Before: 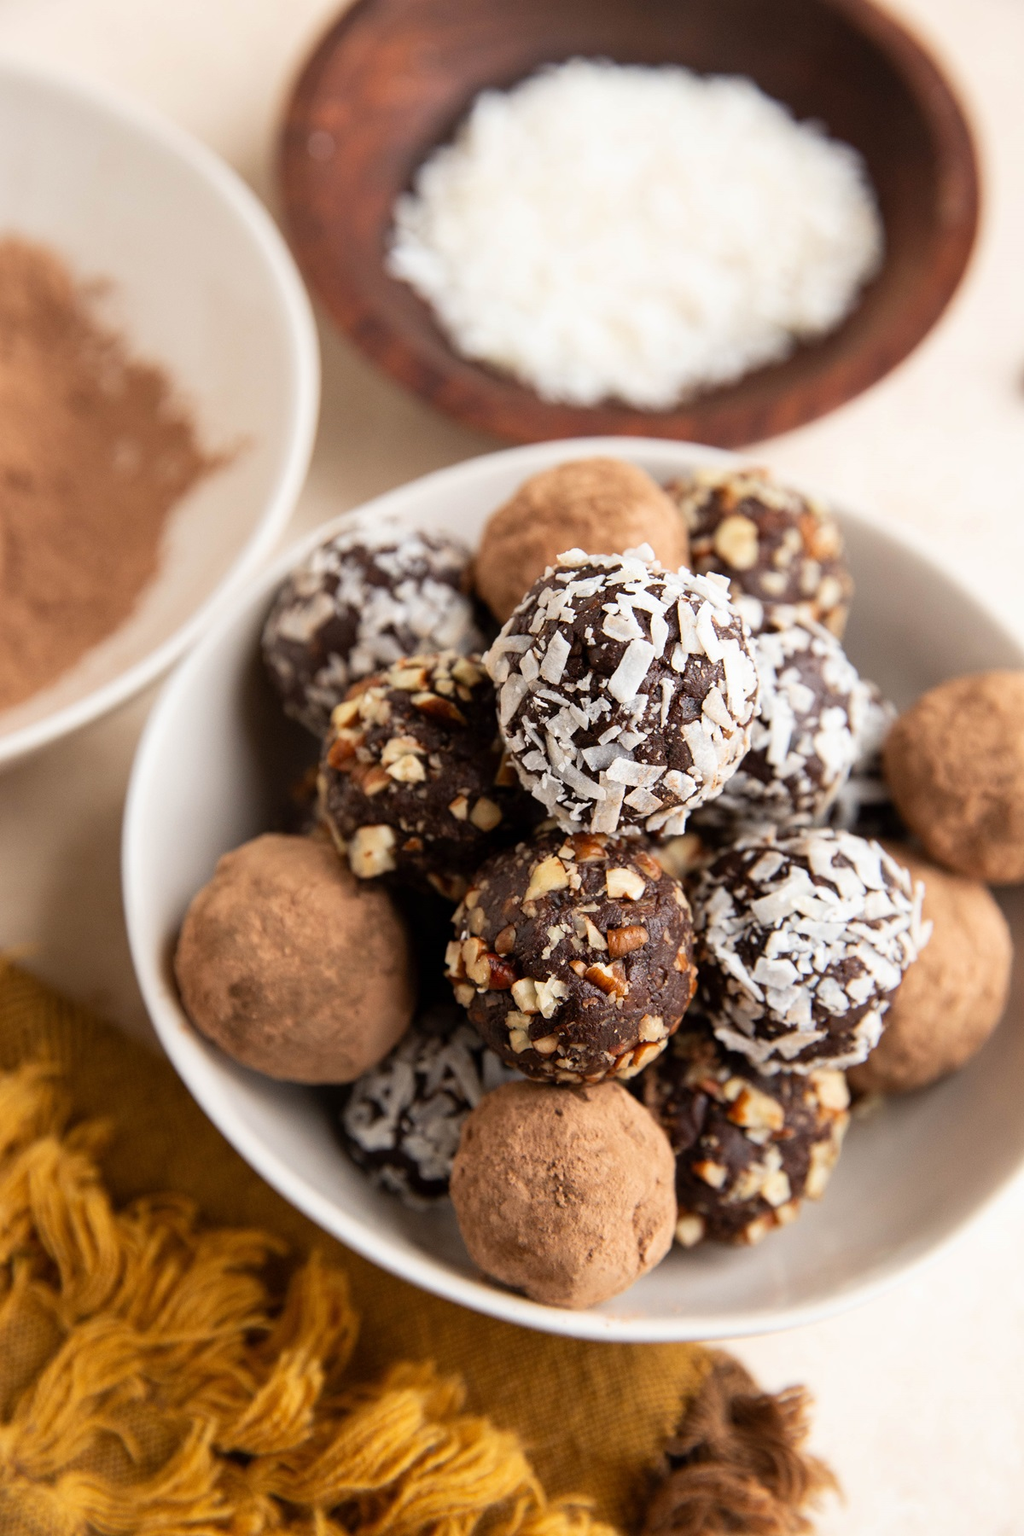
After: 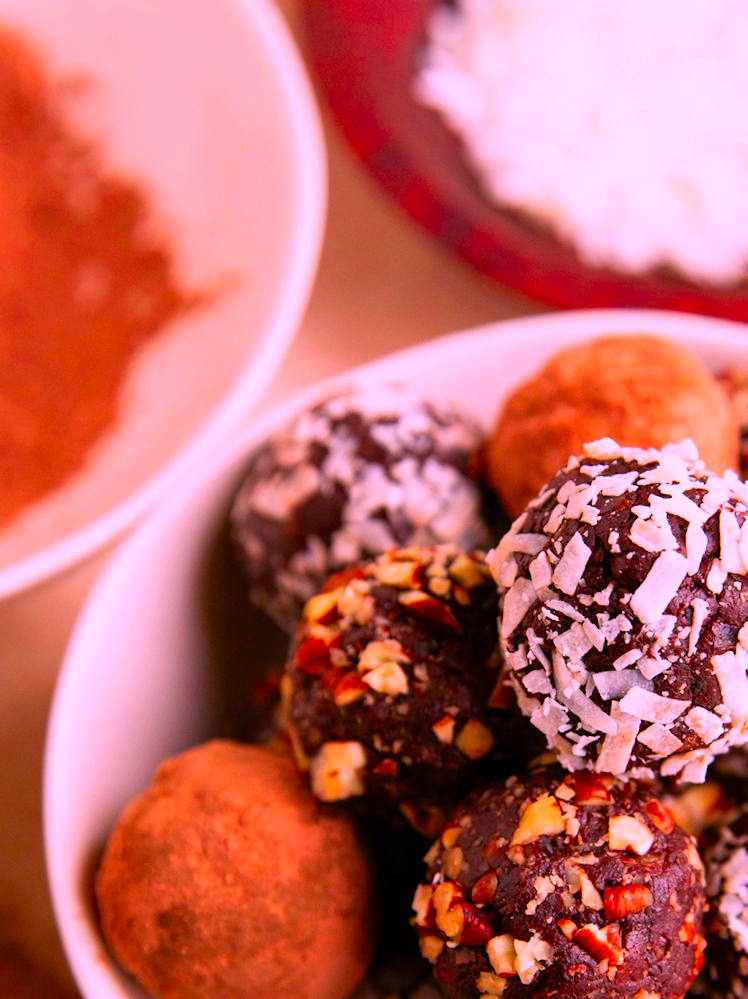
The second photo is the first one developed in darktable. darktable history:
color correction: highlights a* 19.5, highlights b* -11.53, saturation 1.69
crop and rotate: angle -4.99°, left 2.122%, top 6.945%, right 27.566%, bottom 30.519%
color balance rgb: perceptual saturation grading › global saturation 20%, global vibrance 20%
